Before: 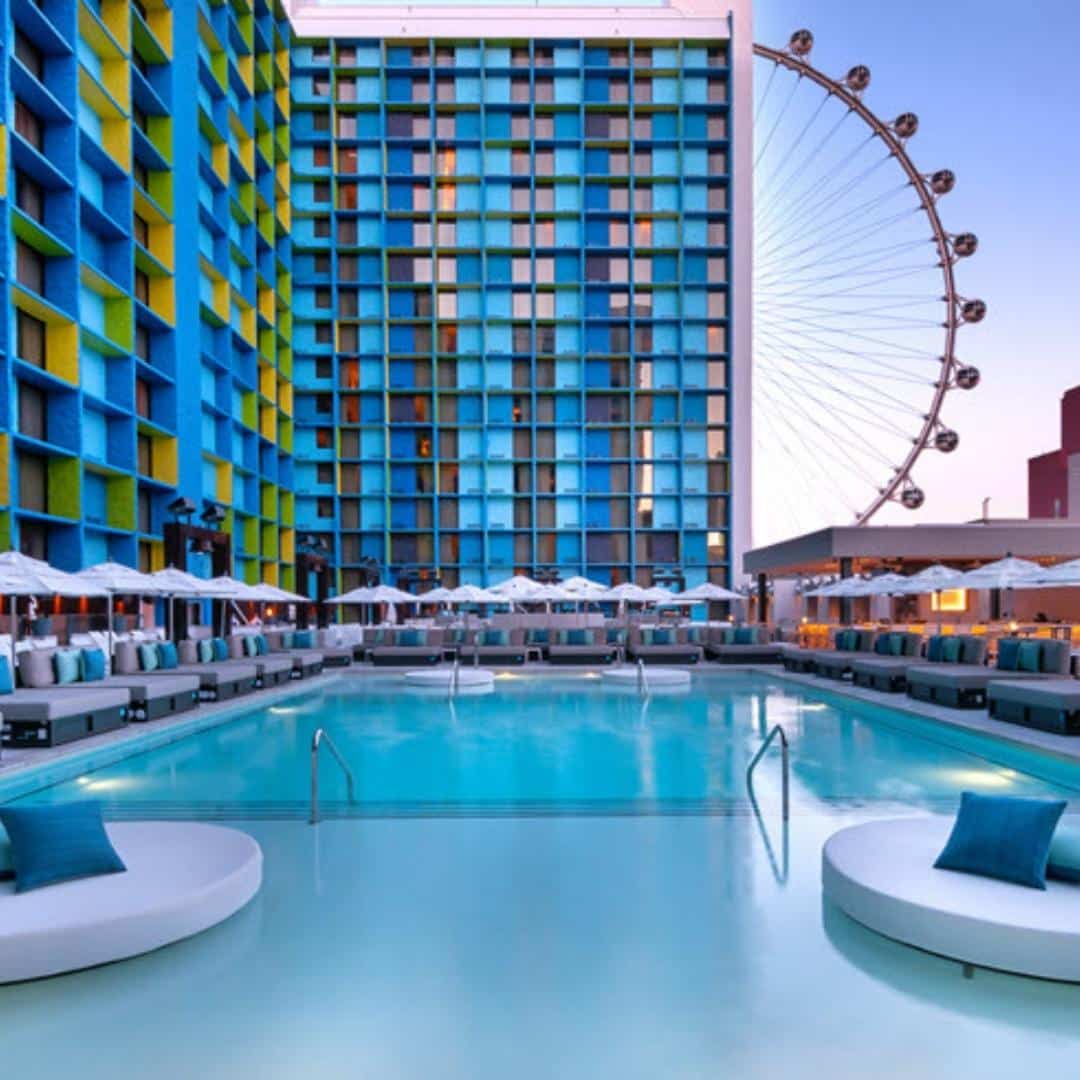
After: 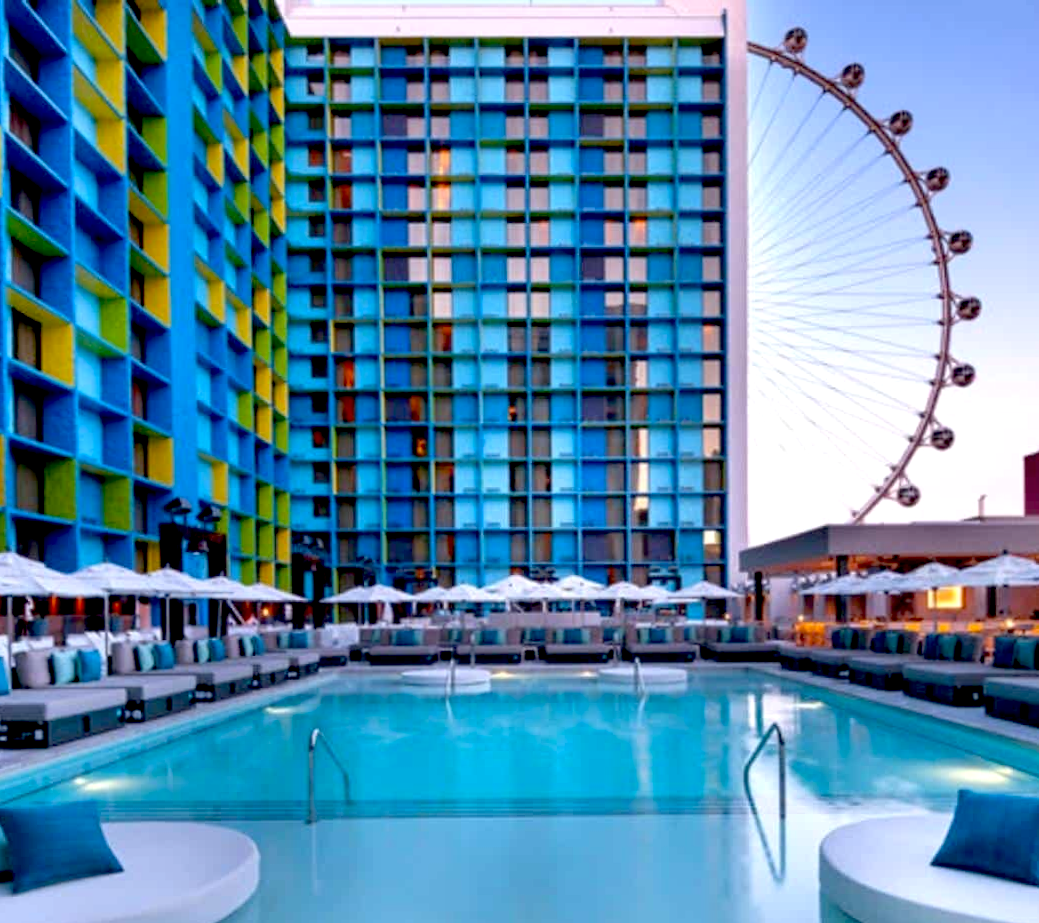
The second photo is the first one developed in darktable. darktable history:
crop and rotate: angle 0.2°, left 0.275%, right 3.127%, bottom 14.18%
exposure: black level correction 0.025, exposure 0.182 EV, compensate highlight preservation false
